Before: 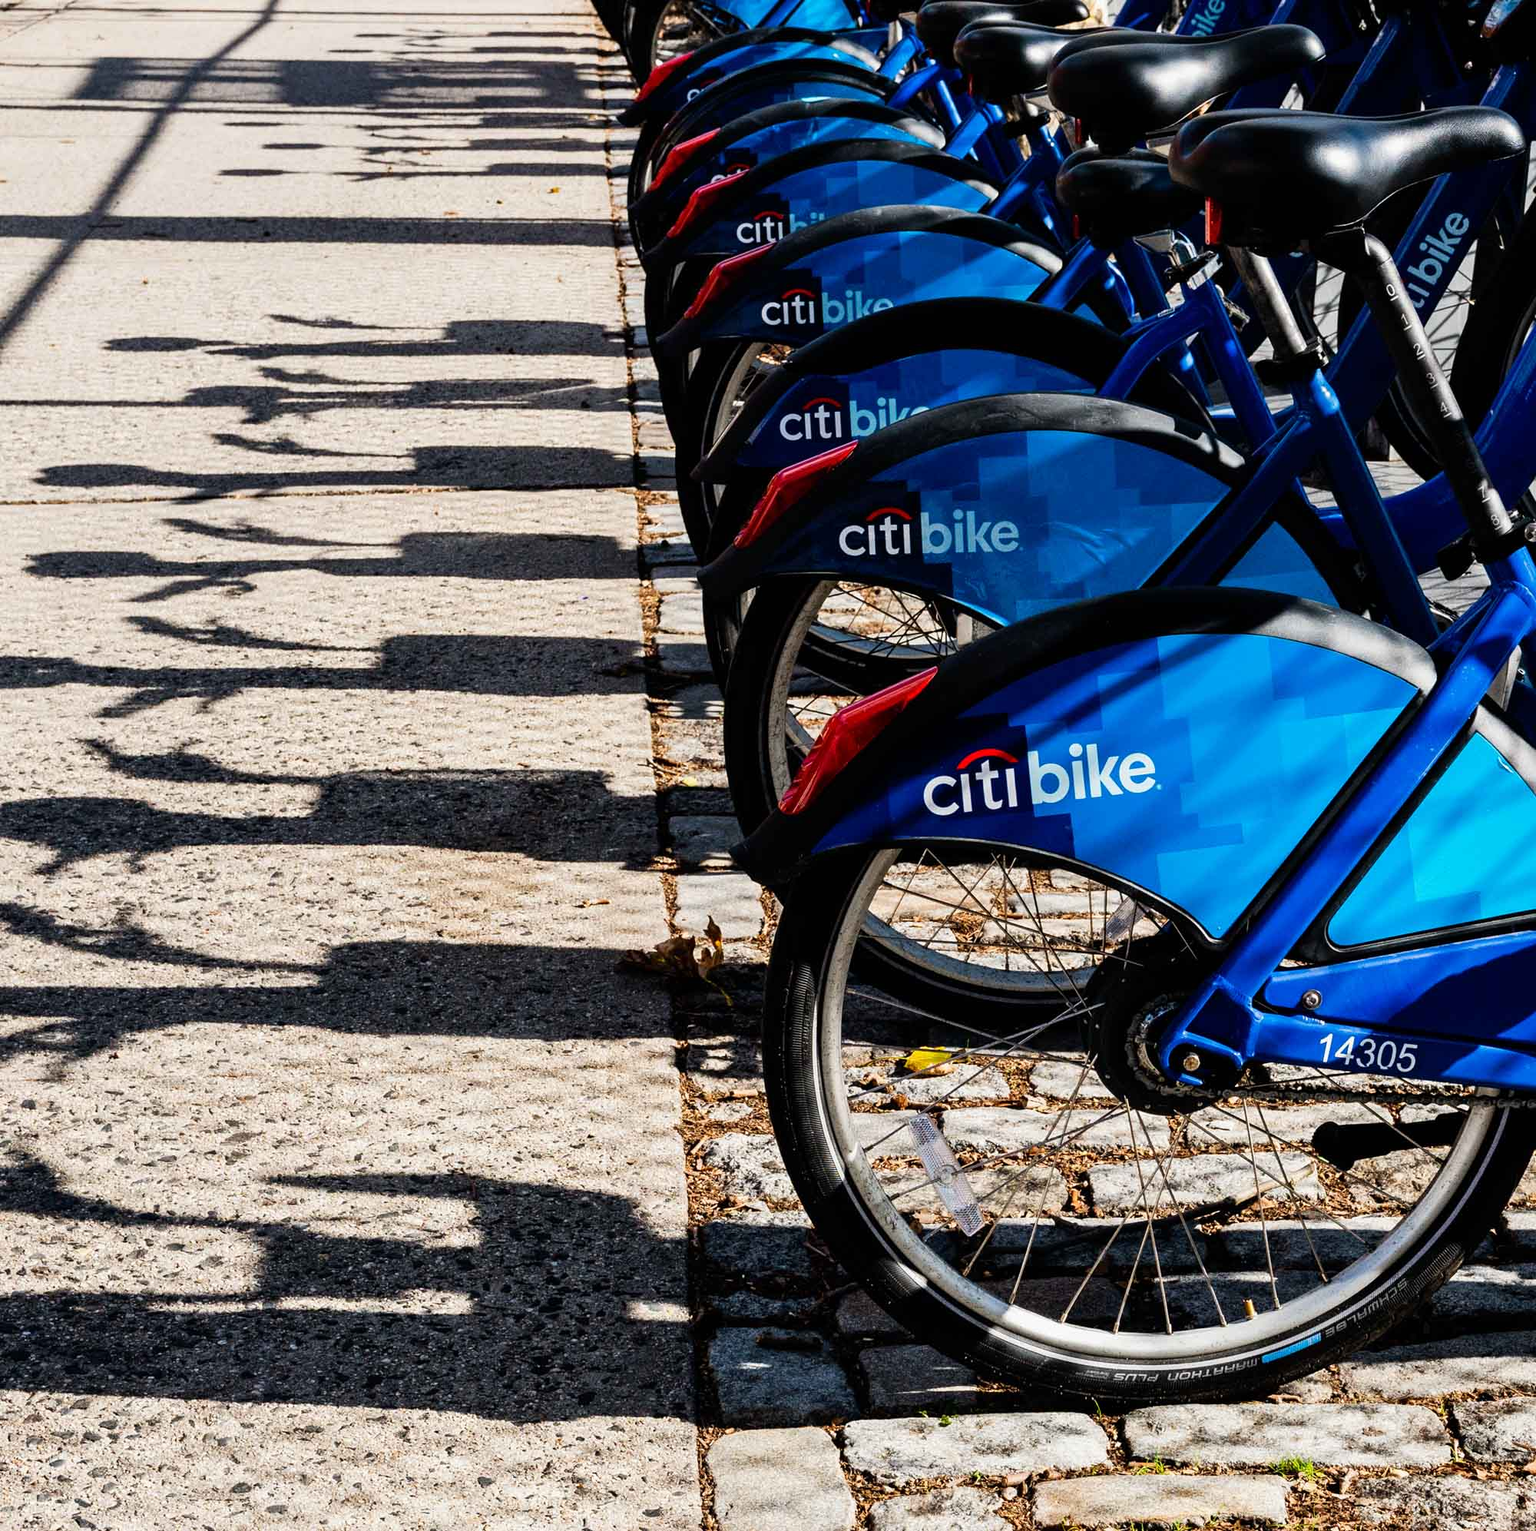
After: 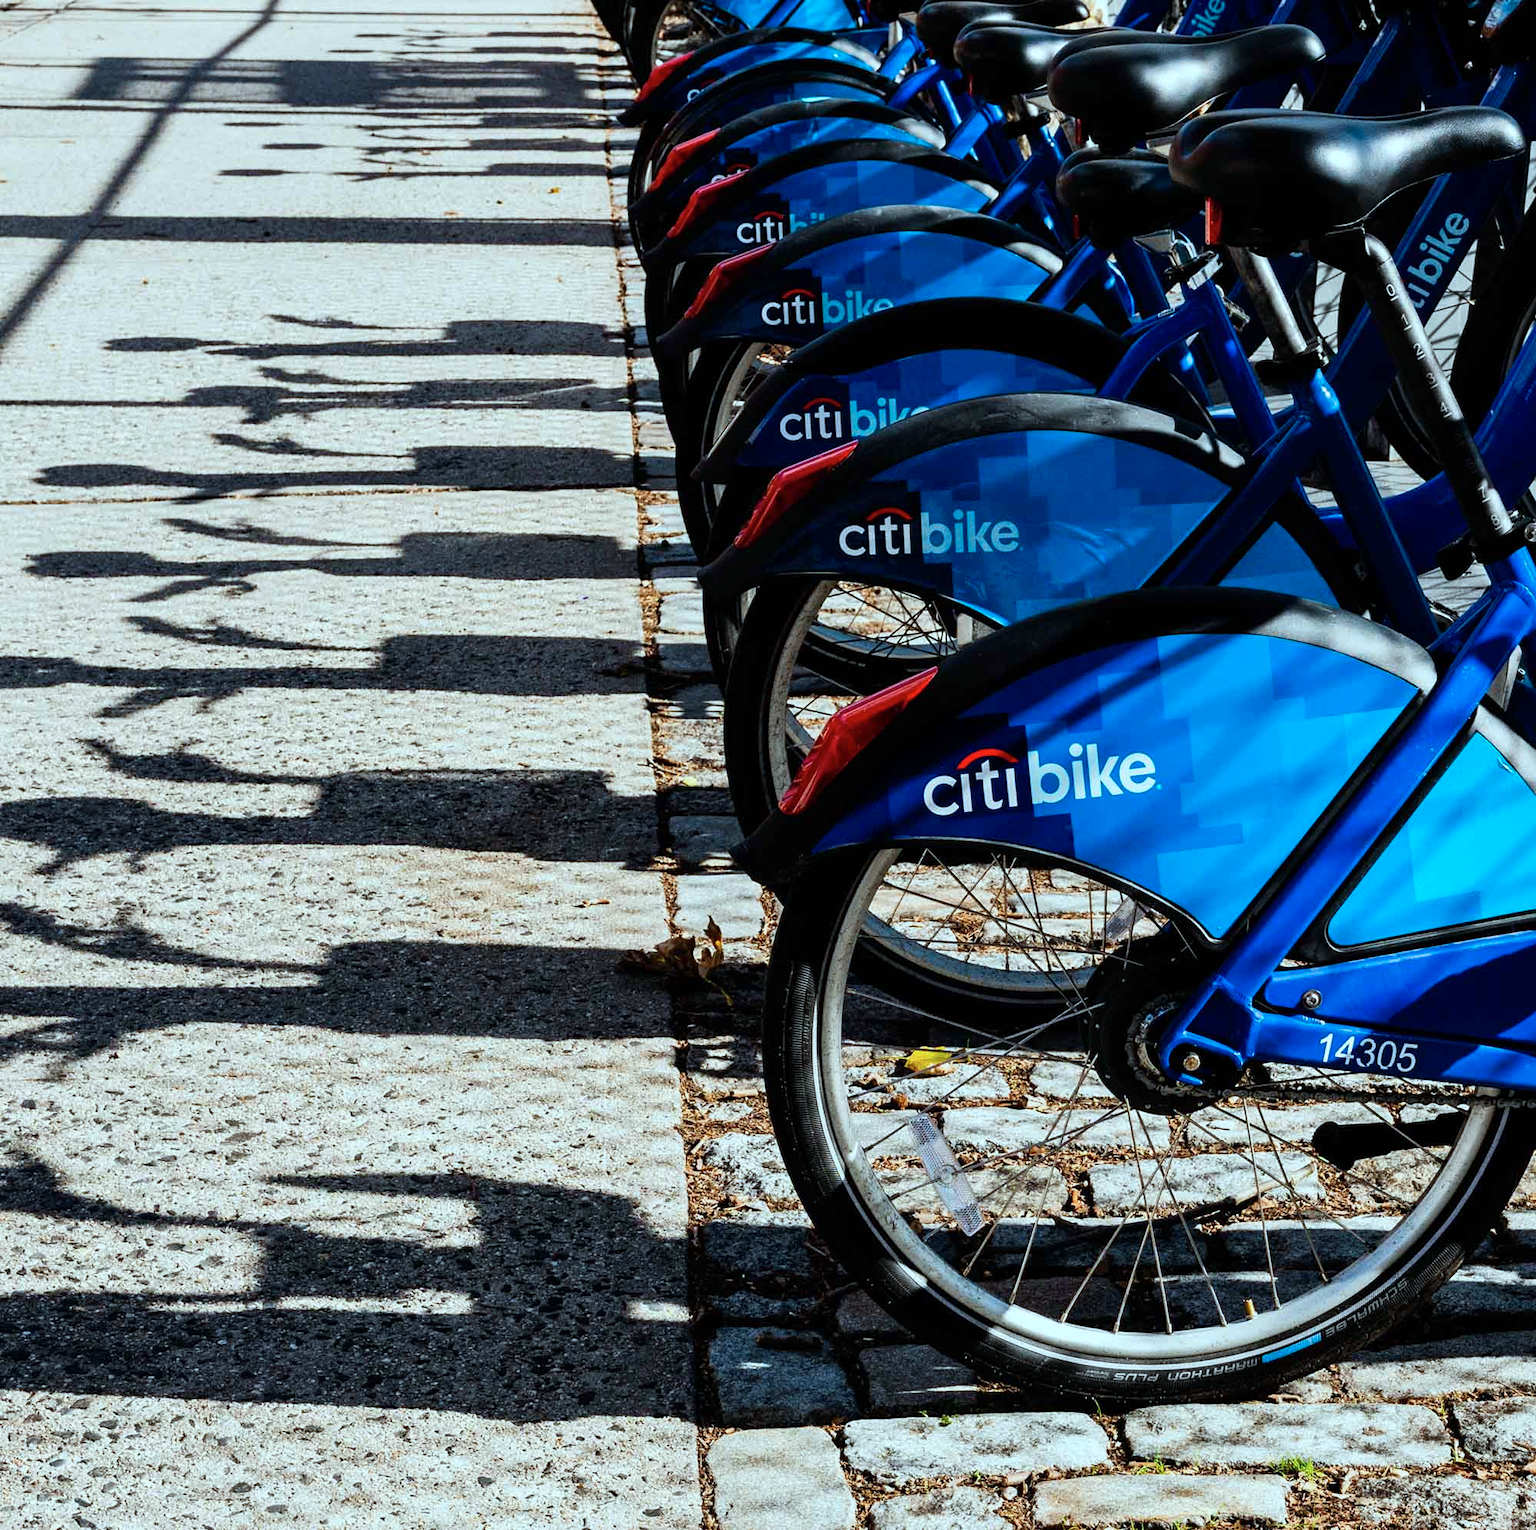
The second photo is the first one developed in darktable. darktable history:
color correction: highlights a* -10.35, highlights b* -10.56
